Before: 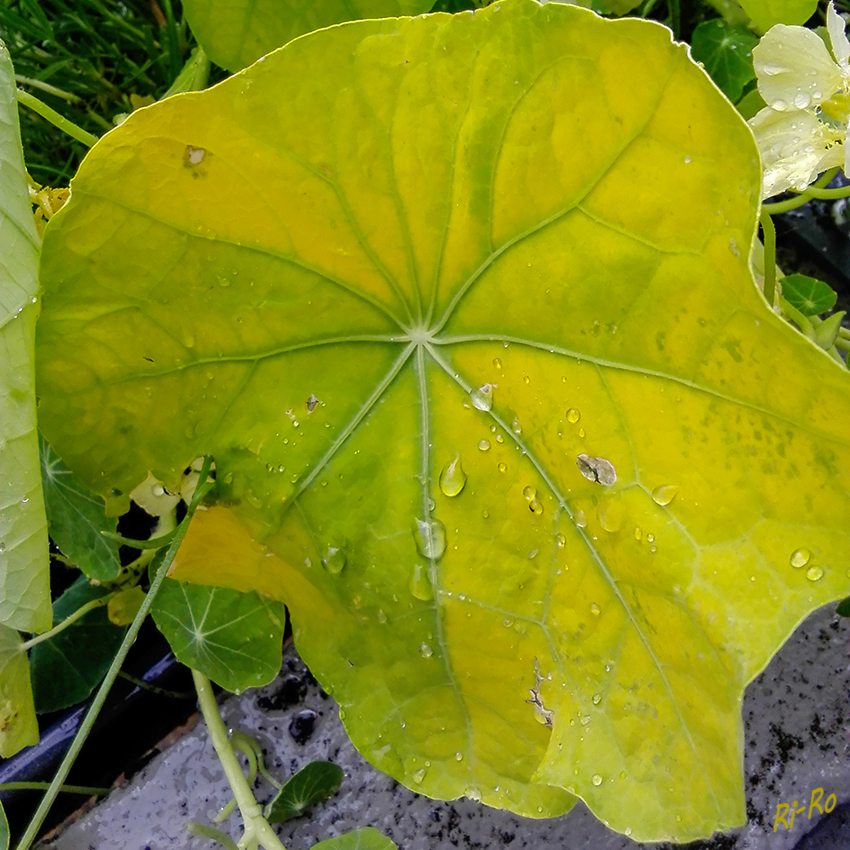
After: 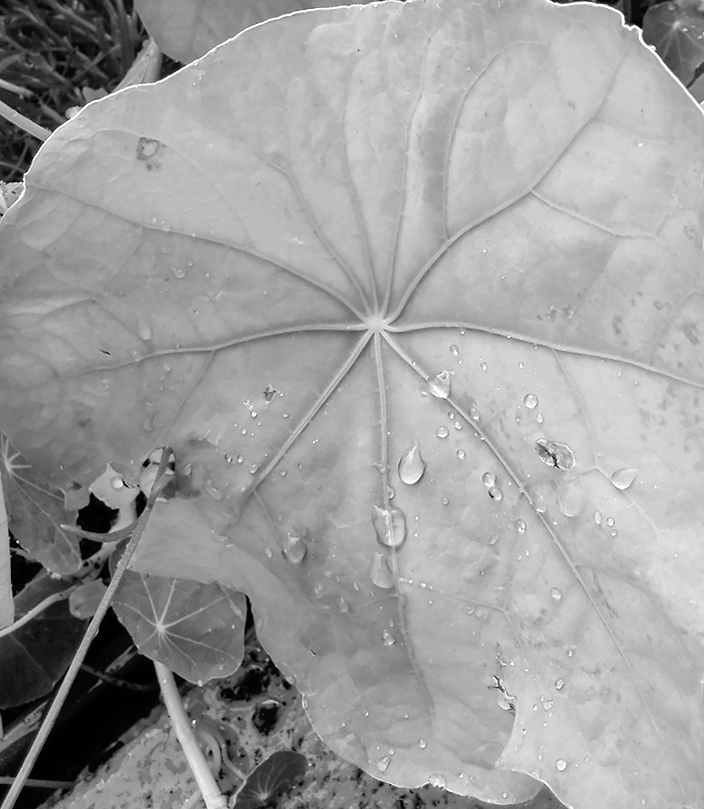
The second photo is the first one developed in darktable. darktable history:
exposure: black level correction 0, exposure 0.5 EV, compensate exposure bias true, compensate highlight preservation false
monochrome: on, module defaults
crop and rotate: angle 1°, left 4.281%, top 0.642%, right 11.383%, bottom 2.486%
